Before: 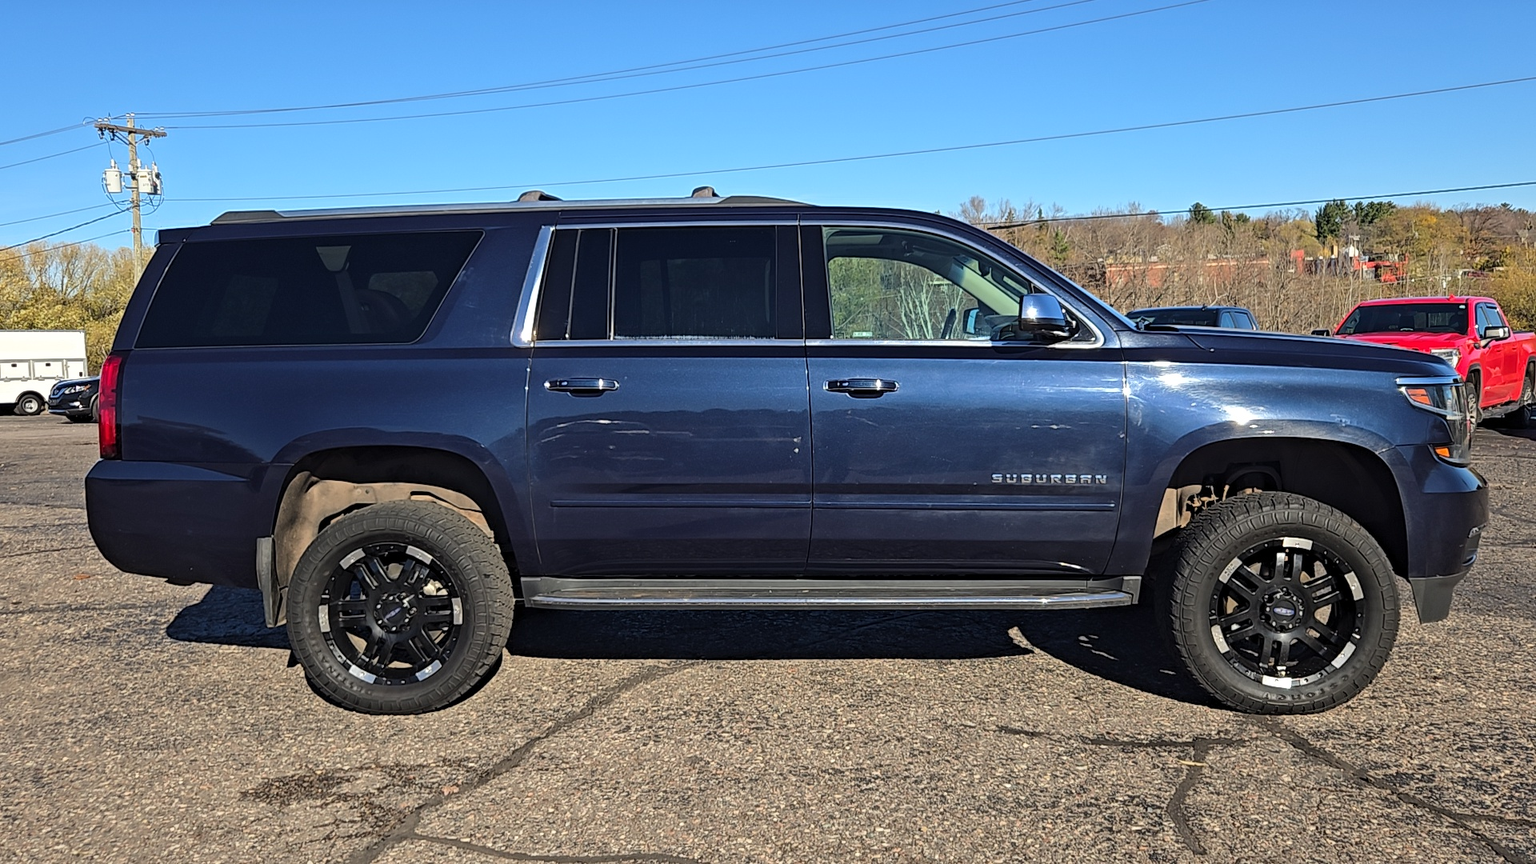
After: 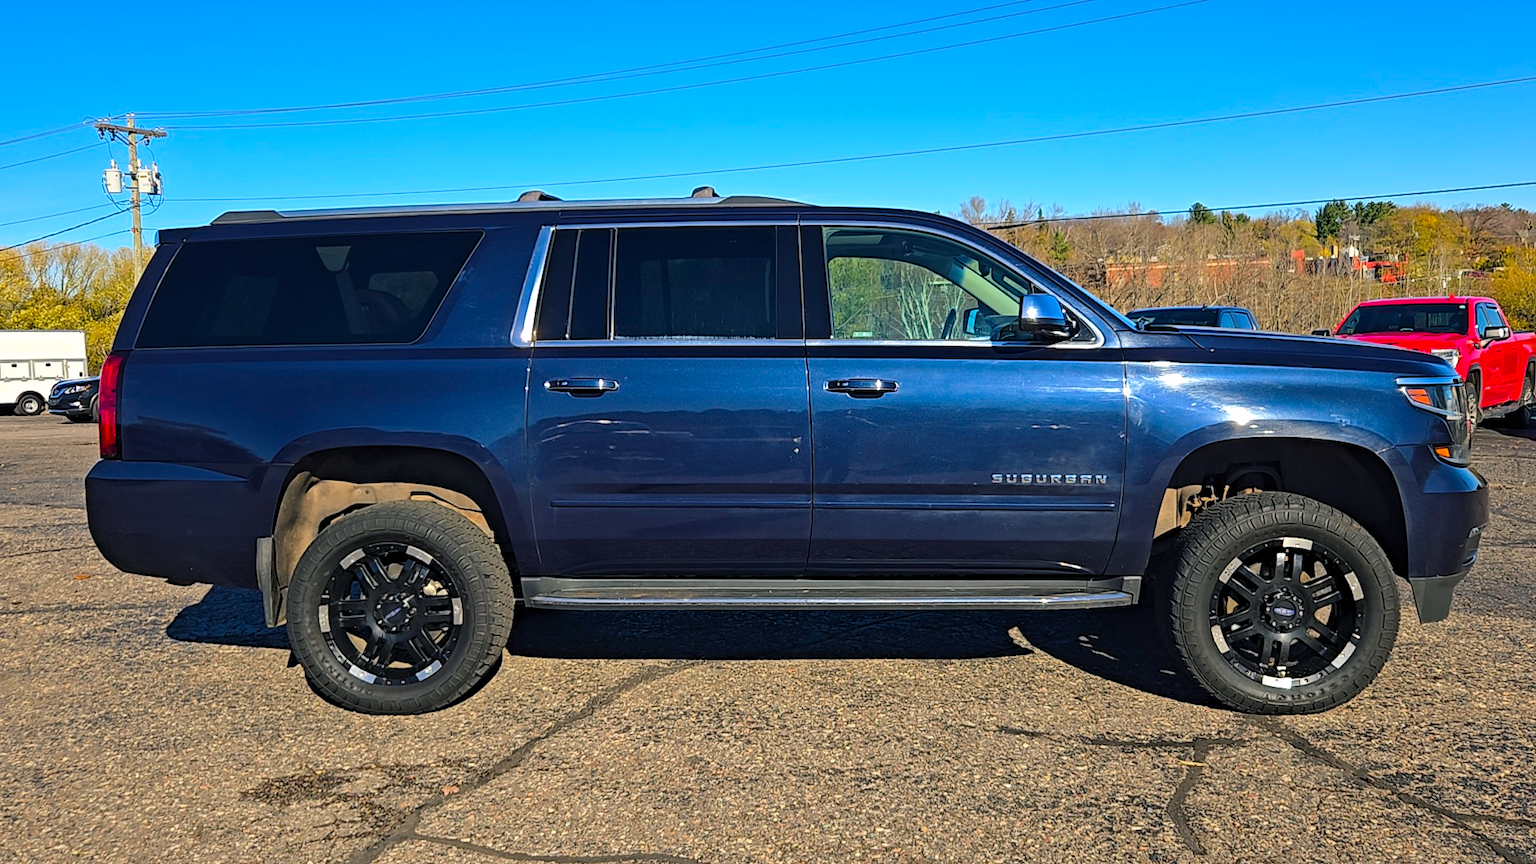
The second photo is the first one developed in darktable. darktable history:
color balance rgb: shadows lift › chroma 2.002%, shadows lift › hue 216.25°, highlights gain › chroma 0.17%, highlights gain › hue 330°, perceptual saturation grading › global saturation 41.601%, global vibrance 20%
